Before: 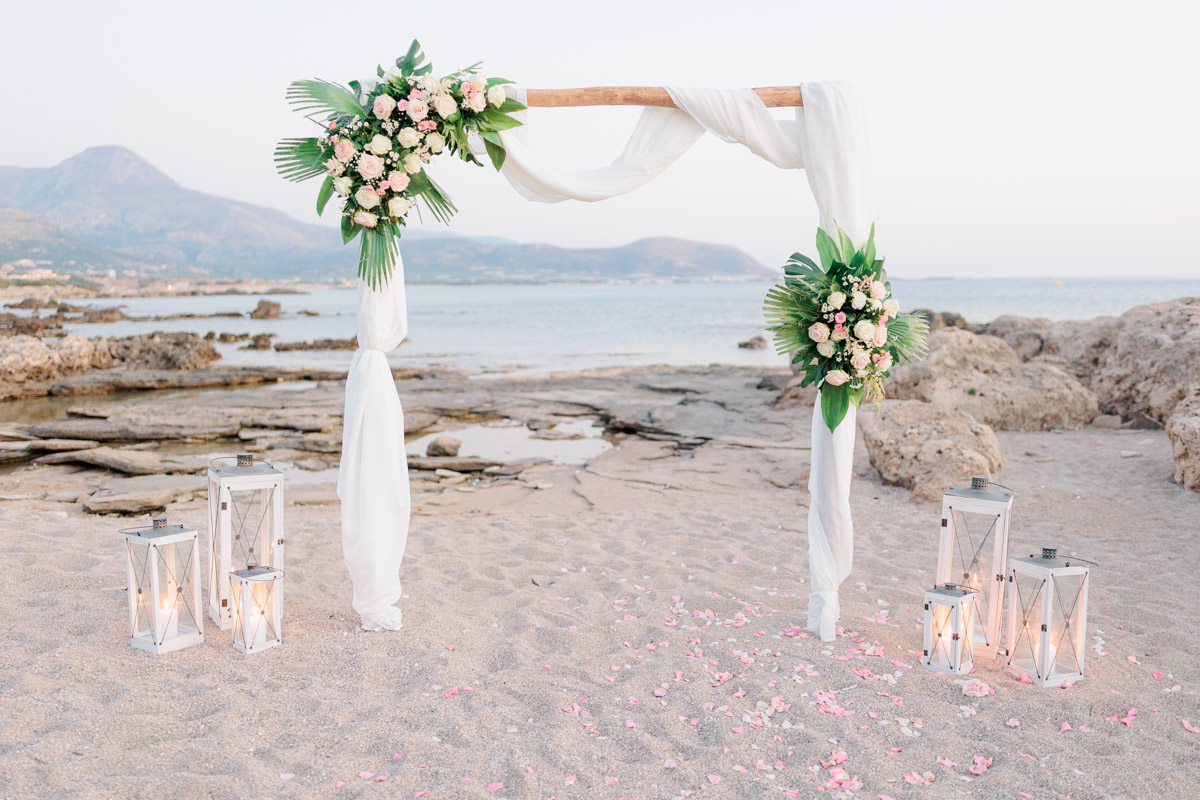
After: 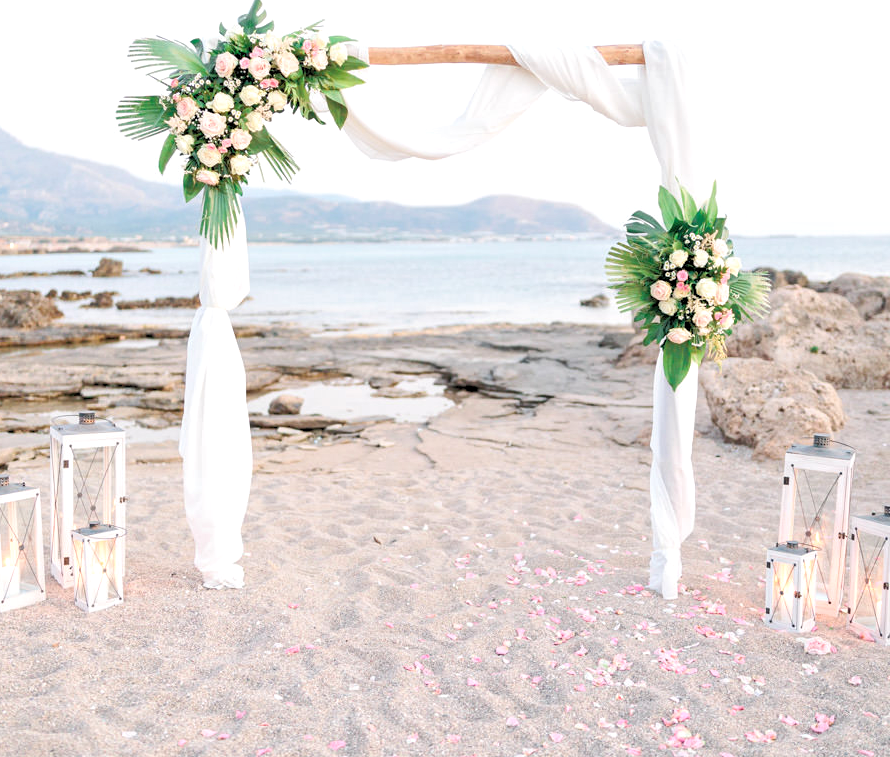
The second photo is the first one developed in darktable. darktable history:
tone equalizer: -7 EV 0.15 EV, -6 EV 0.617 EV, -5 EV 1.12 EV, -4 EV 1.36 EV, -3 EV 1.18 EV, -2 EV 0.6 EV, -1 EV 0.158 EV, mask exposure compensation -0.513 EV
crop and rotate: left 13.206%, top 5.329%, right 12.589%
levels: levels [0.062, 0.494, 0.925]
